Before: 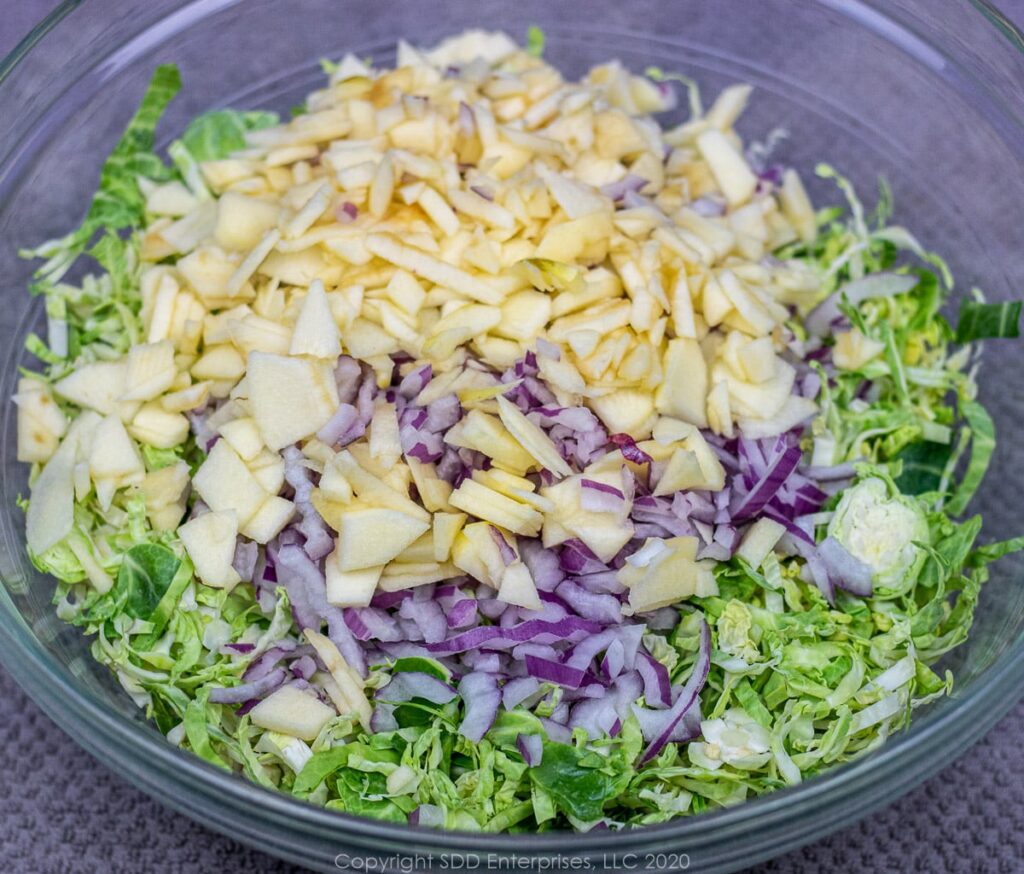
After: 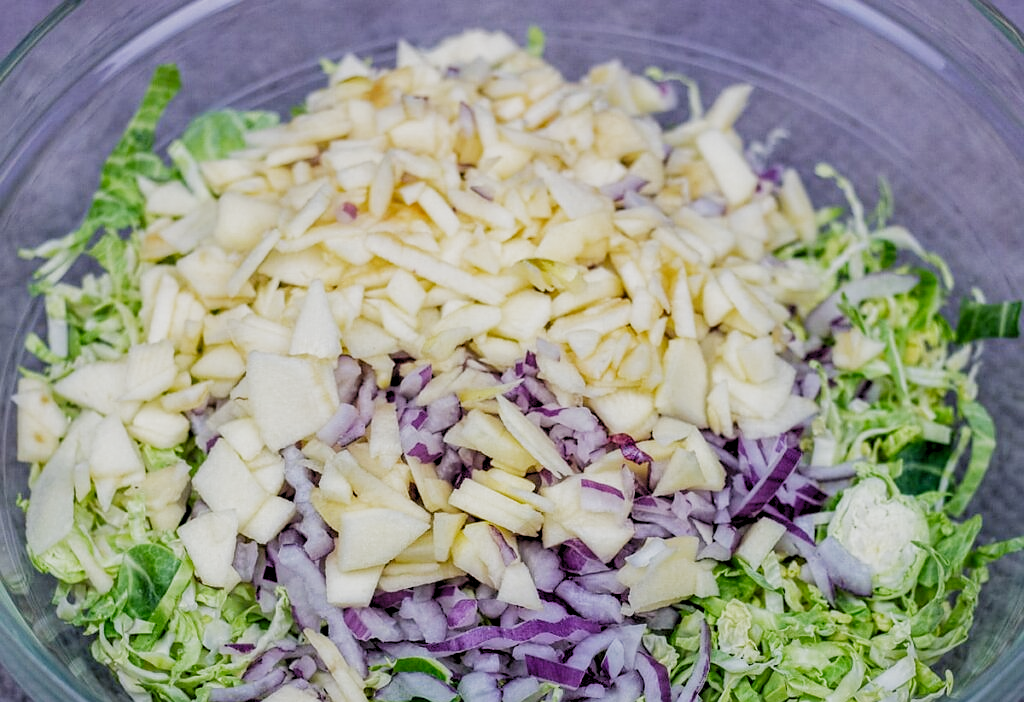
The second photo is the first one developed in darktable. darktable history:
sharpen: radius 1.003
crop: bottom 19.581%
levels: levels [0.073, 0.497, 0.972]
filmic rgb: black relative exposure -9.58 EV, white relative exposure 3.03 EV, threshold 5.98 EV, hardness 6.08, preserve chrominance no, color science v4 (2020), contrast in shadows soft, contrast in highlights soft, enable highlight reconstruction true
